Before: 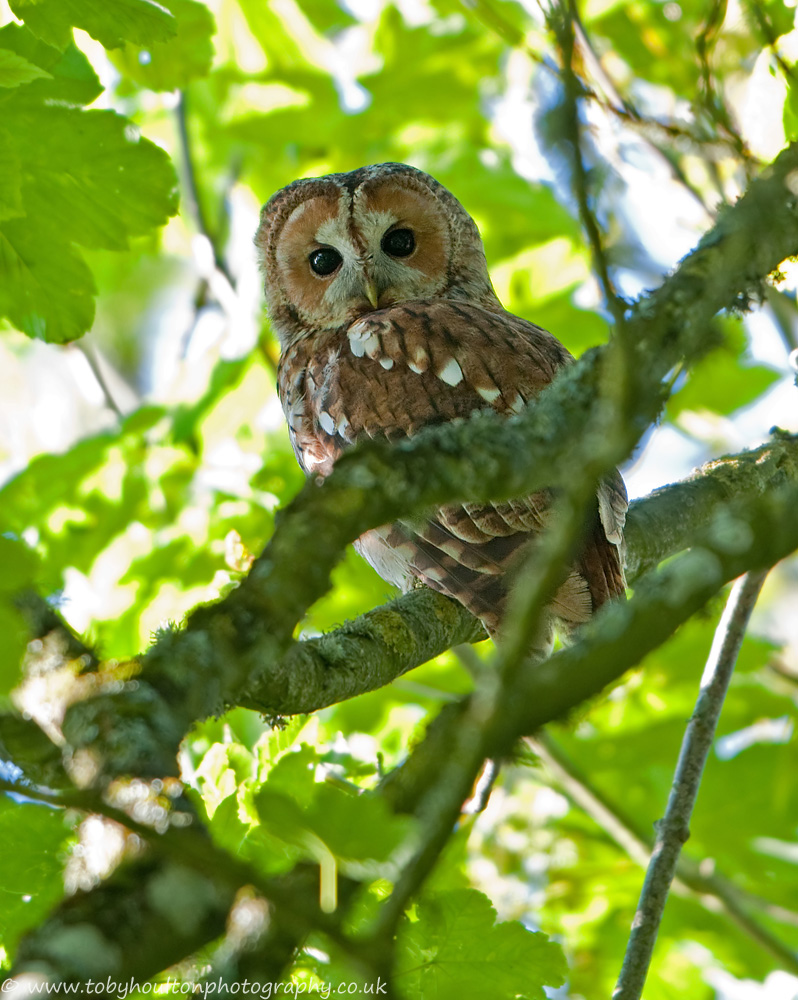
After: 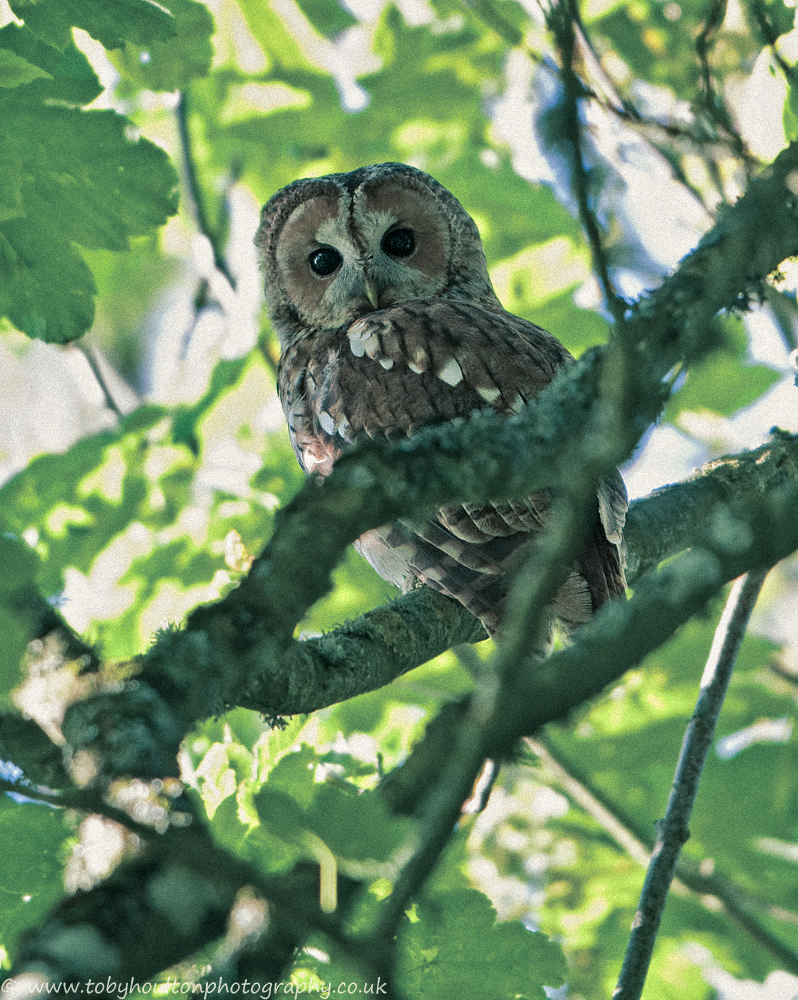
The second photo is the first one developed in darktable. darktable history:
split-toning: shadows › hue 205.2°, shadows › saturation 0.43, highlights › hue 54°, highlights › saturation 0.54
color balance rgb: perceptual saturation grading › global saturation 20%, perceptual saturation grading › highlights -50%, perceptual saturation grading › shadows 30%
shadows and highlights: shadows 5, soften with gaussian
grain: mid-tones bias 0%
tone equalizer: -8 EV -0.002 EV, -7 EV 0.005 EV, -6 EV -0.009 EV, -5 EV 0.011 EV, -4 EV -0.012 EV, -3 EV 0.007 EV, -2 EV -0.062 EV, -1 EV -0.293 EV, +0 EV -0.582 EV, smoothing diameter 2%, edges refinement/feathering 20, mask exposure compensation -1.57 EV, filter diffusion 5
